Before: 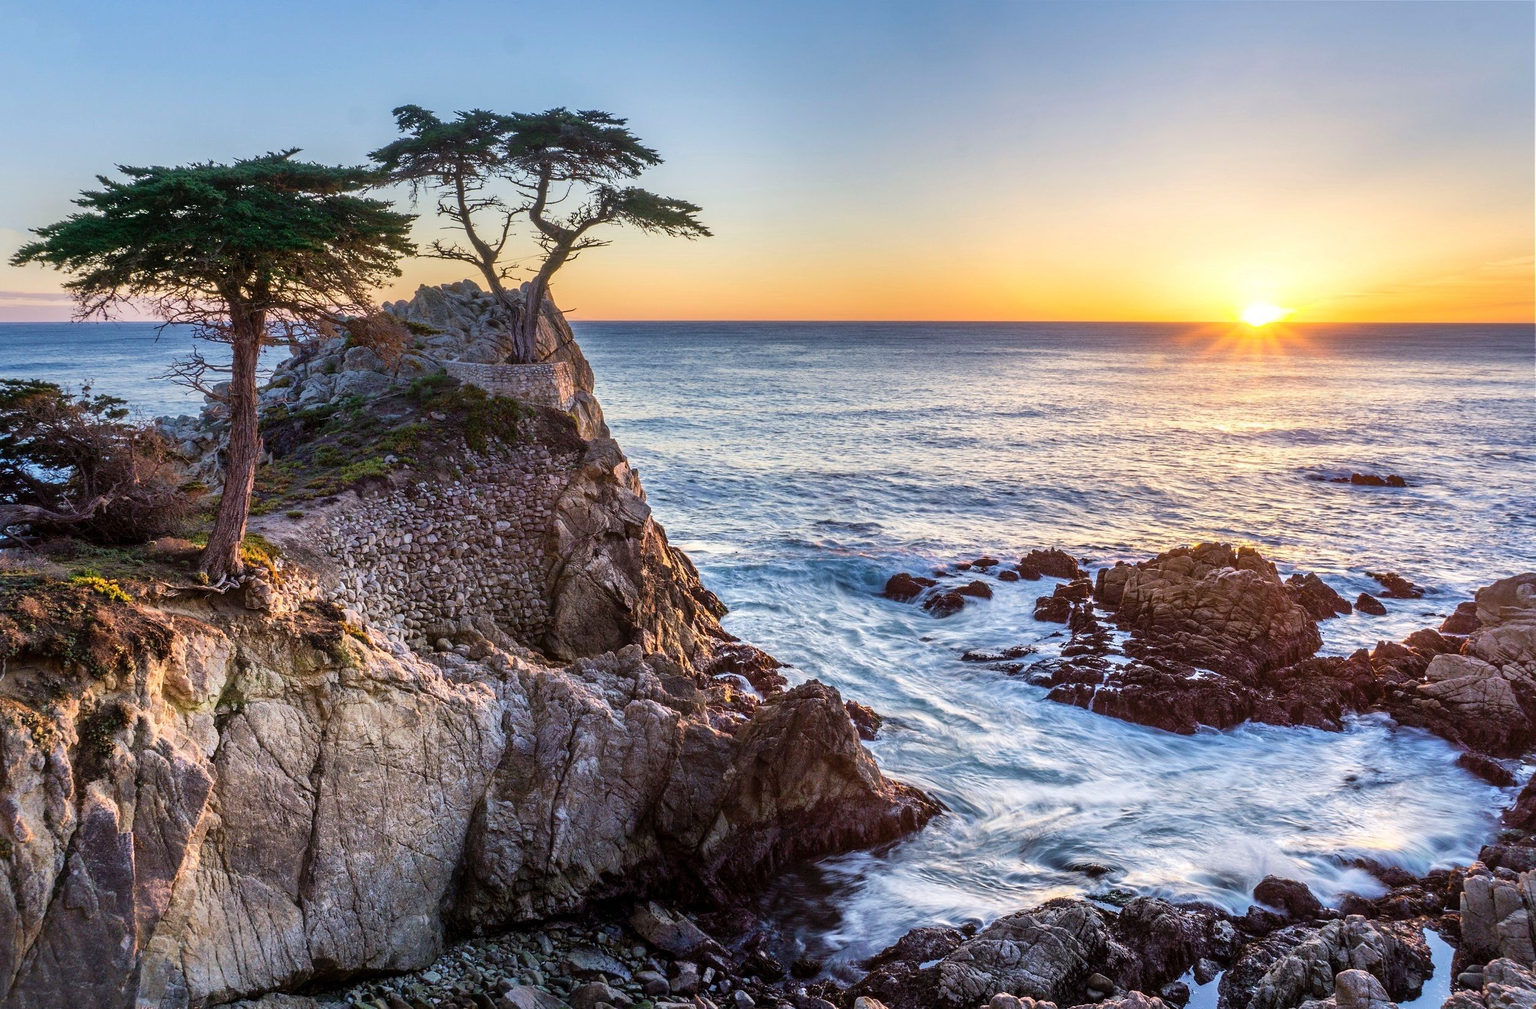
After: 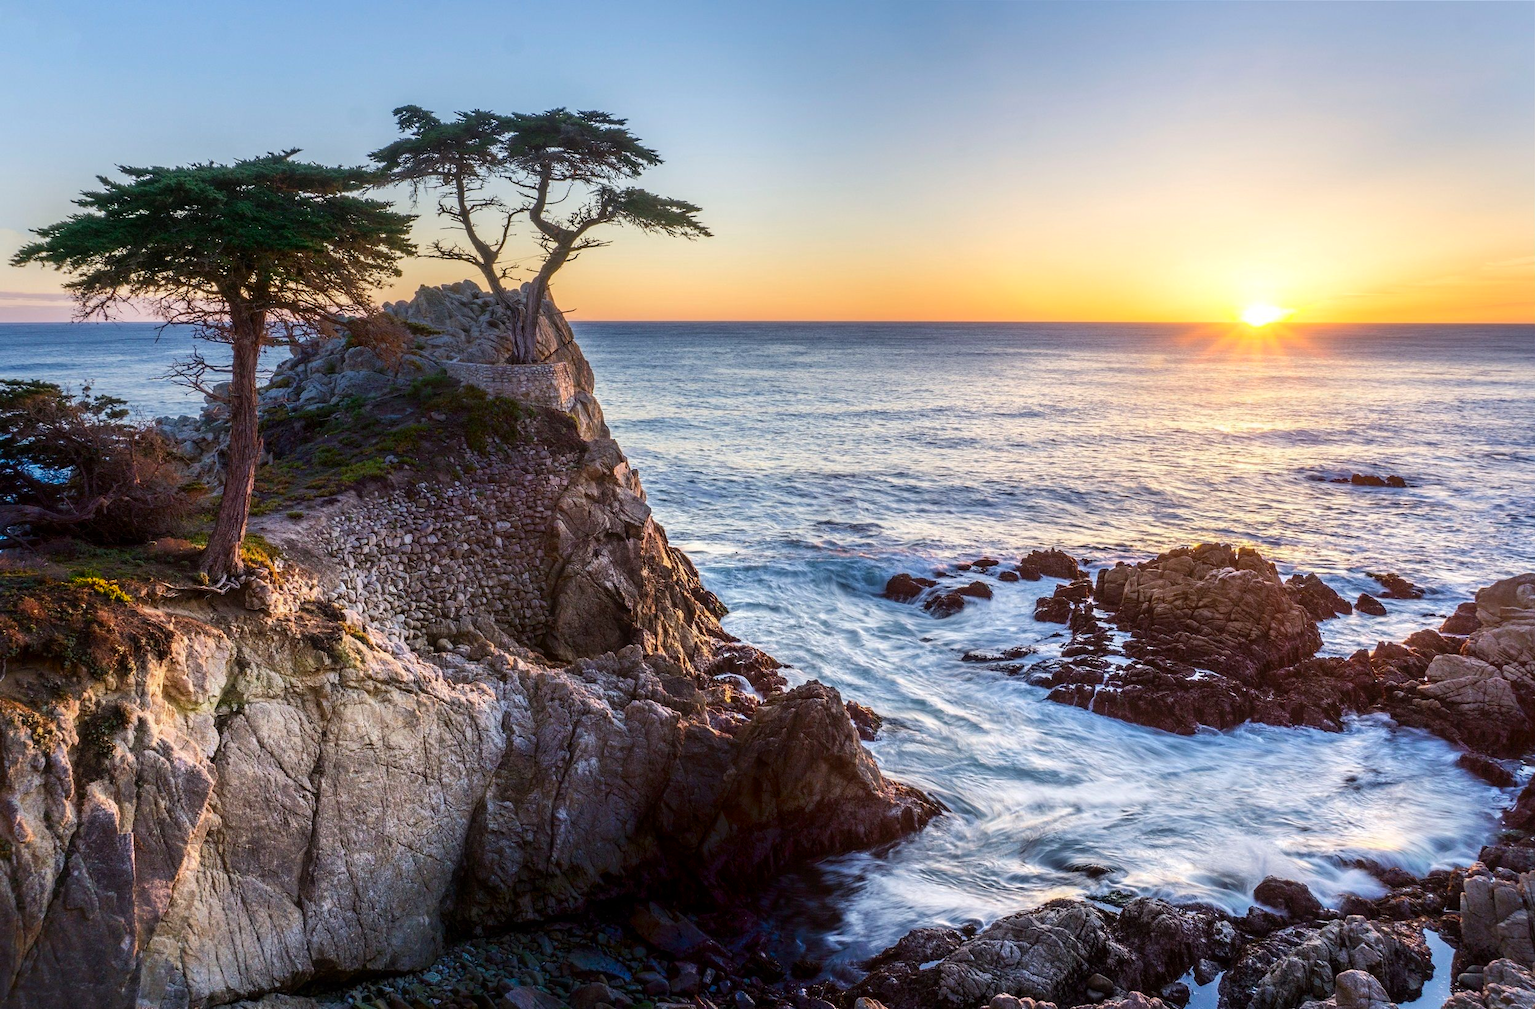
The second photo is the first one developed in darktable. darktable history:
shadows and highlights: shadows -70.46, highlights 34.34, soften with gaussian
tone equalizer: edges refinement/feathering 500, mask exposure compensation -1.57 EV, preserve details no
